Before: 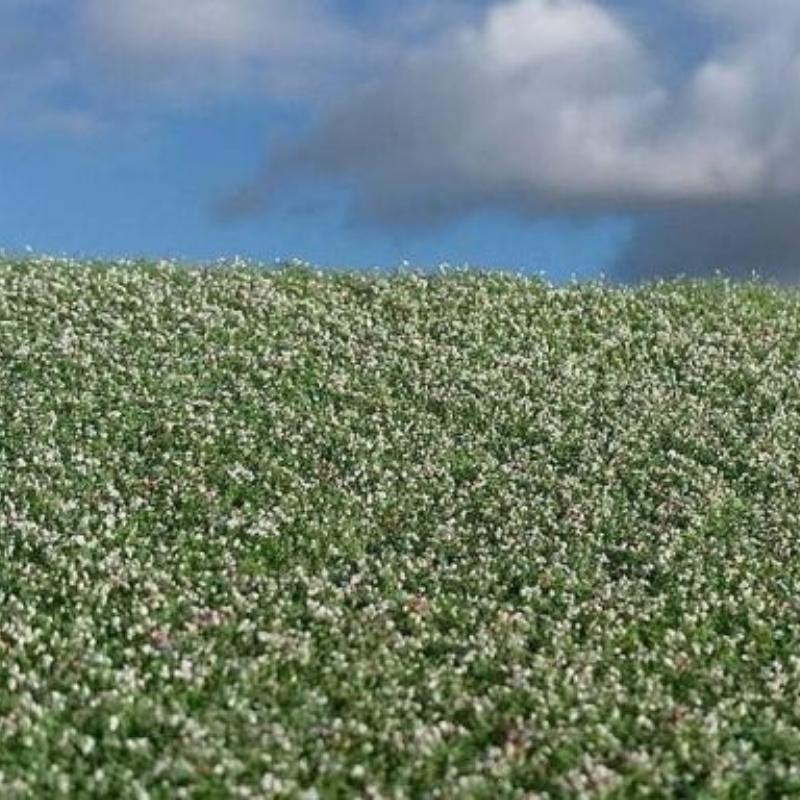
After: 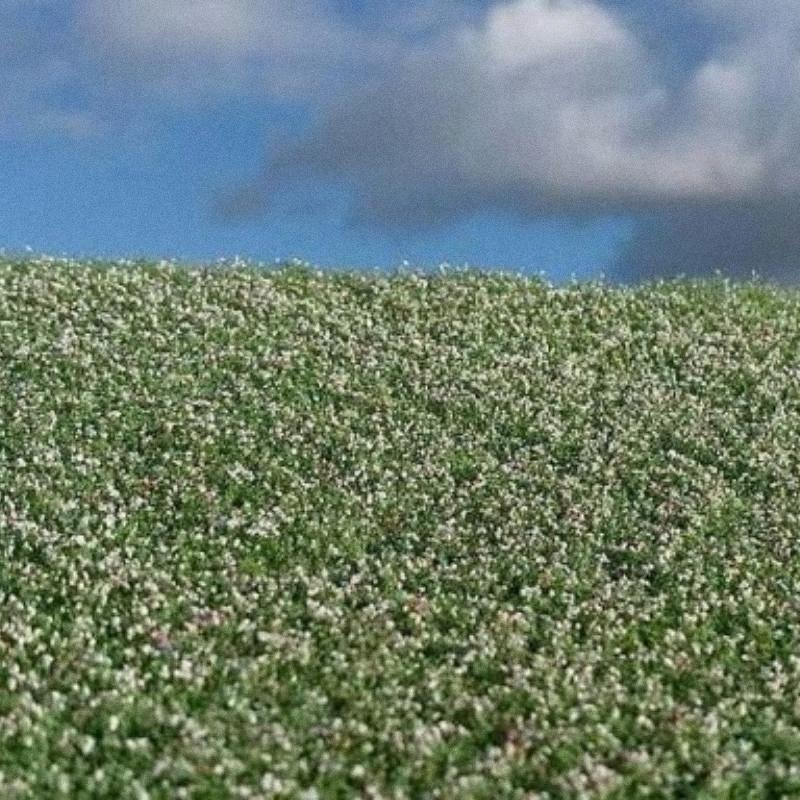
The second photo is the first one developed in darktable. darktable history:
shadows and highlights: low approximation 0.01, soften with gaussian
grain: coarseness 0.09 ISO
